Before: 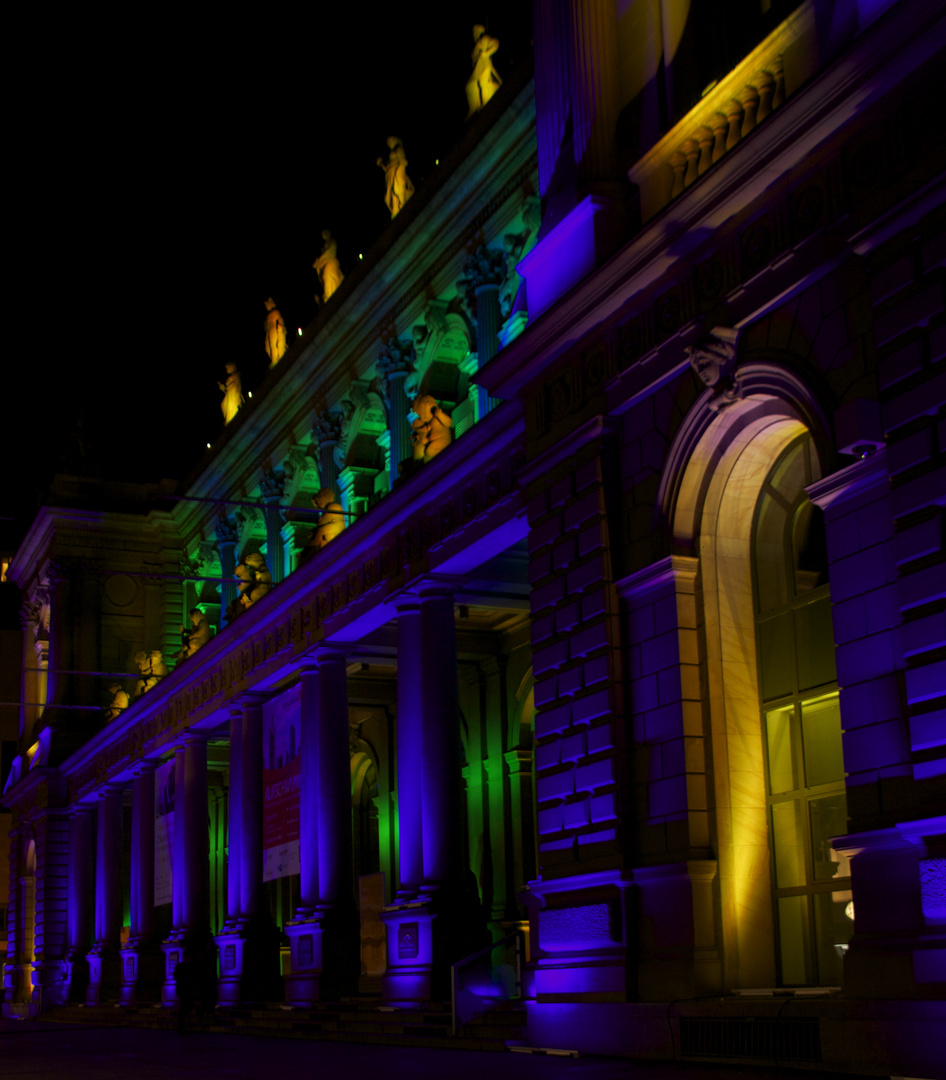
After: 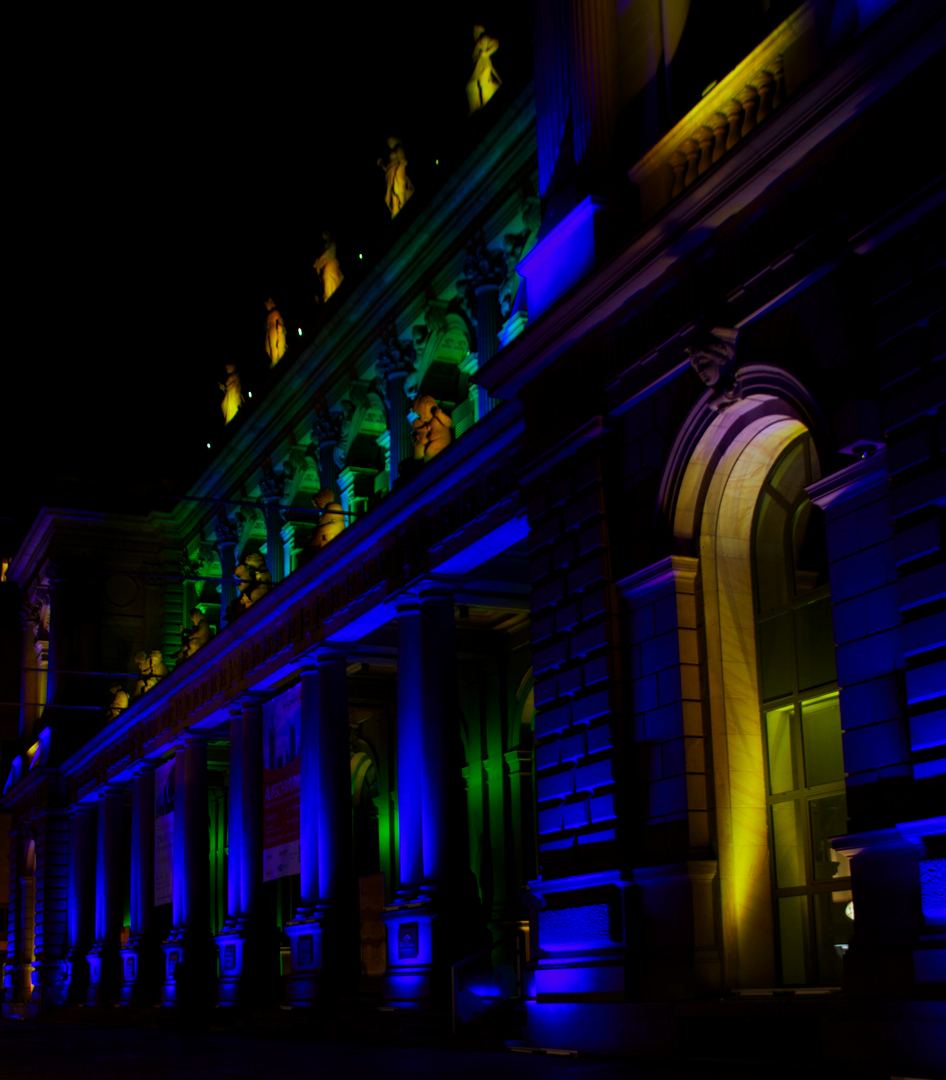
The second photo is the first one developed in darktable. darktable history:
levels: levels [0, 0.394, 0.787]
white balance: red 0.871, blue 1.249
tone equalizer: -8 EV -2 EV, -7 EV -2 EV, -6 EV -2 EV, -5 EV -2 EV, -4 EV -2 EV, -3 EV -2 EV, -2 EV -2 EV, -1 EV -1.63 EV, +0 EV -2 EV
exposure: exposure 0.785 EV, compensate highlight preservation false
